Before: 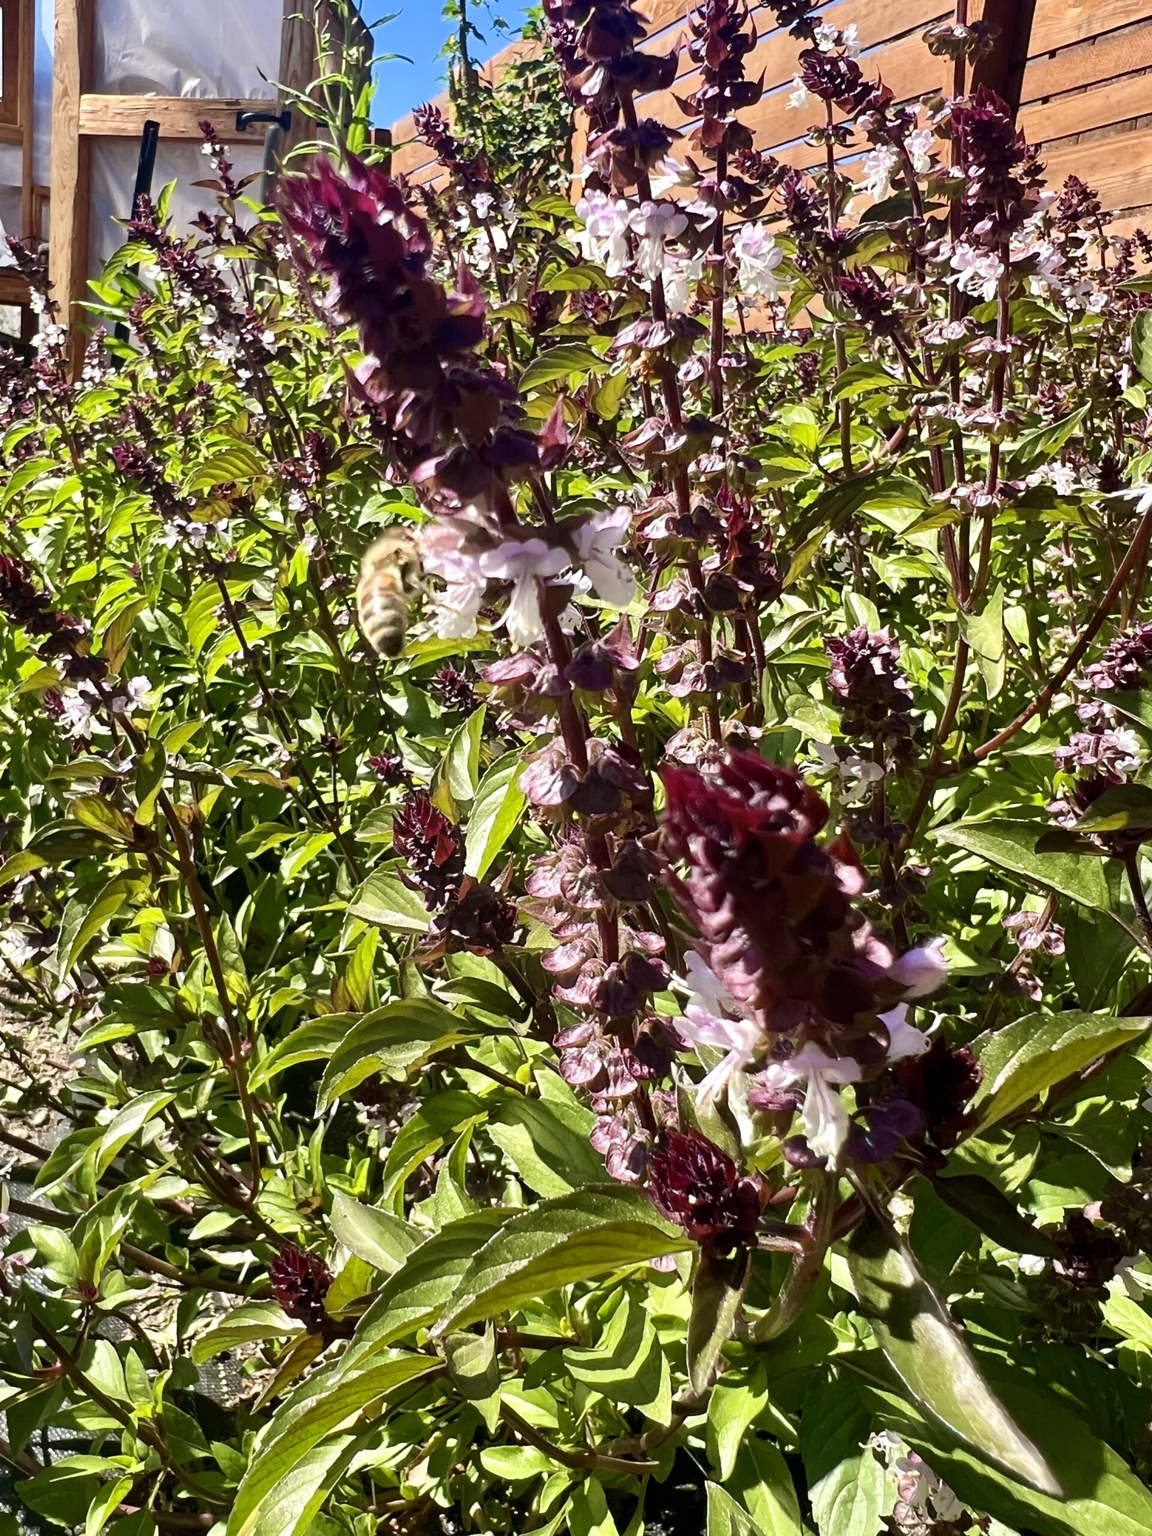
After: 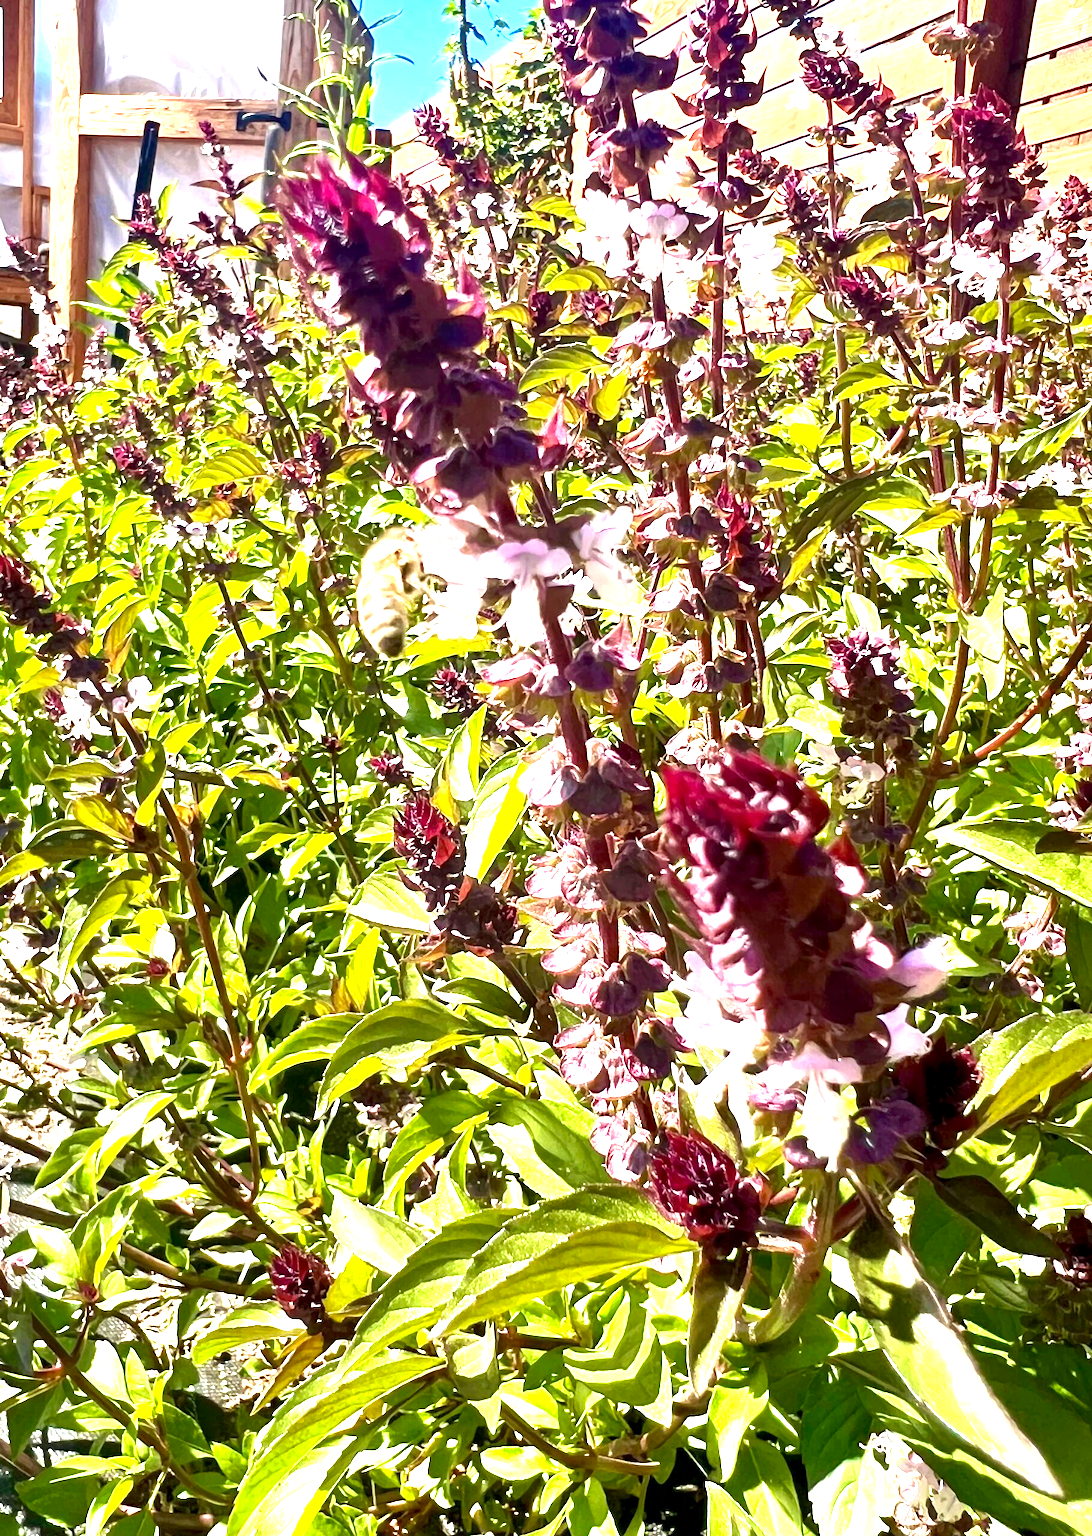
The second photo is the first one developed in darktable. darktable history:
base curve: curves: ch0 [(0, 0) (0.989, 0.992)], preserve colors none
crop and rotate: right 5.167%
exposure: black level correction 0.001, exposure 1.719 EV, compensate exposure bias true, compensate highlight preservation false
